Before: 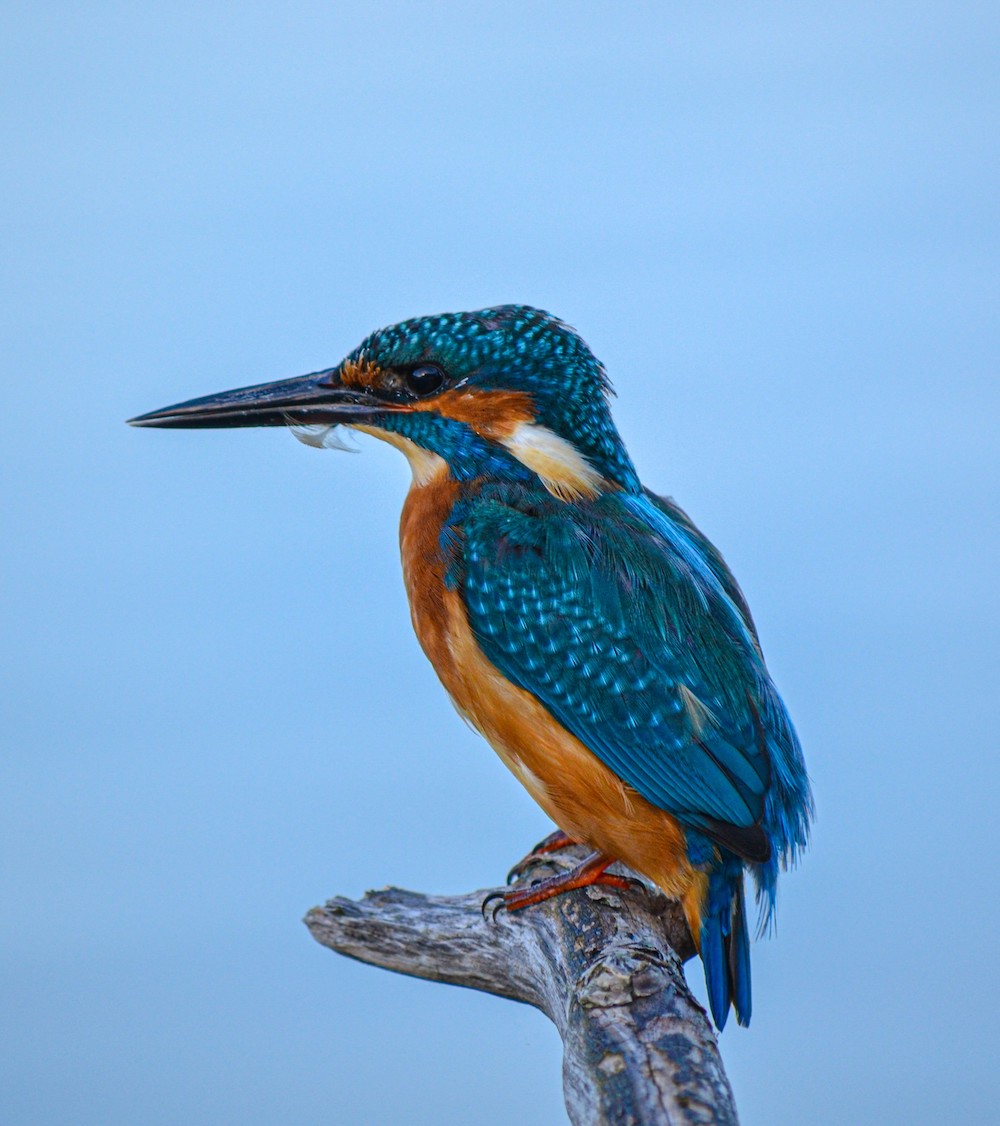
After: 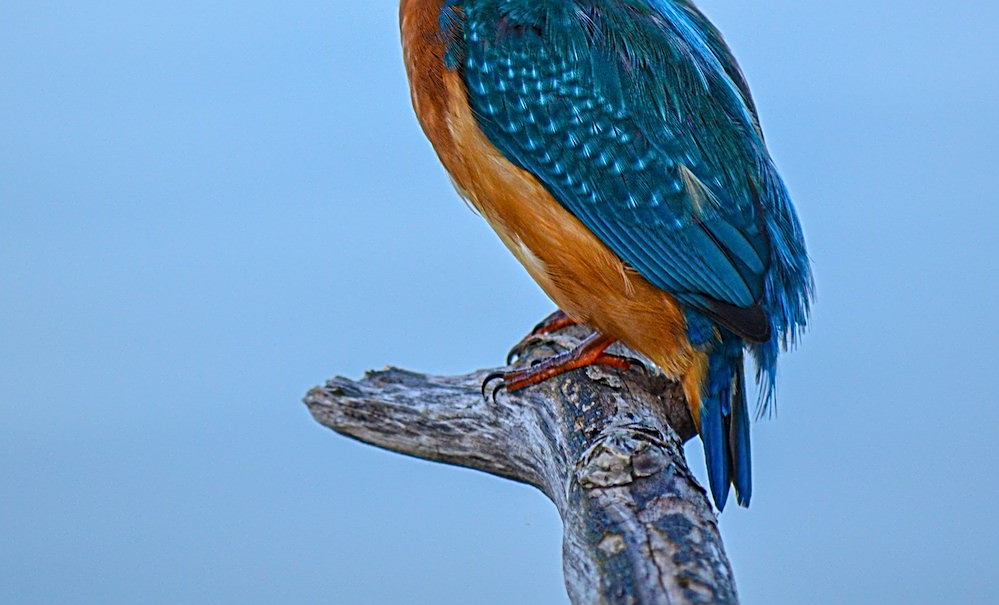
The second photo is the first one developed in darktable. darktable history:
sharpen: radius 2.543, amount 0.636
crop and rotate: top 46.237%
